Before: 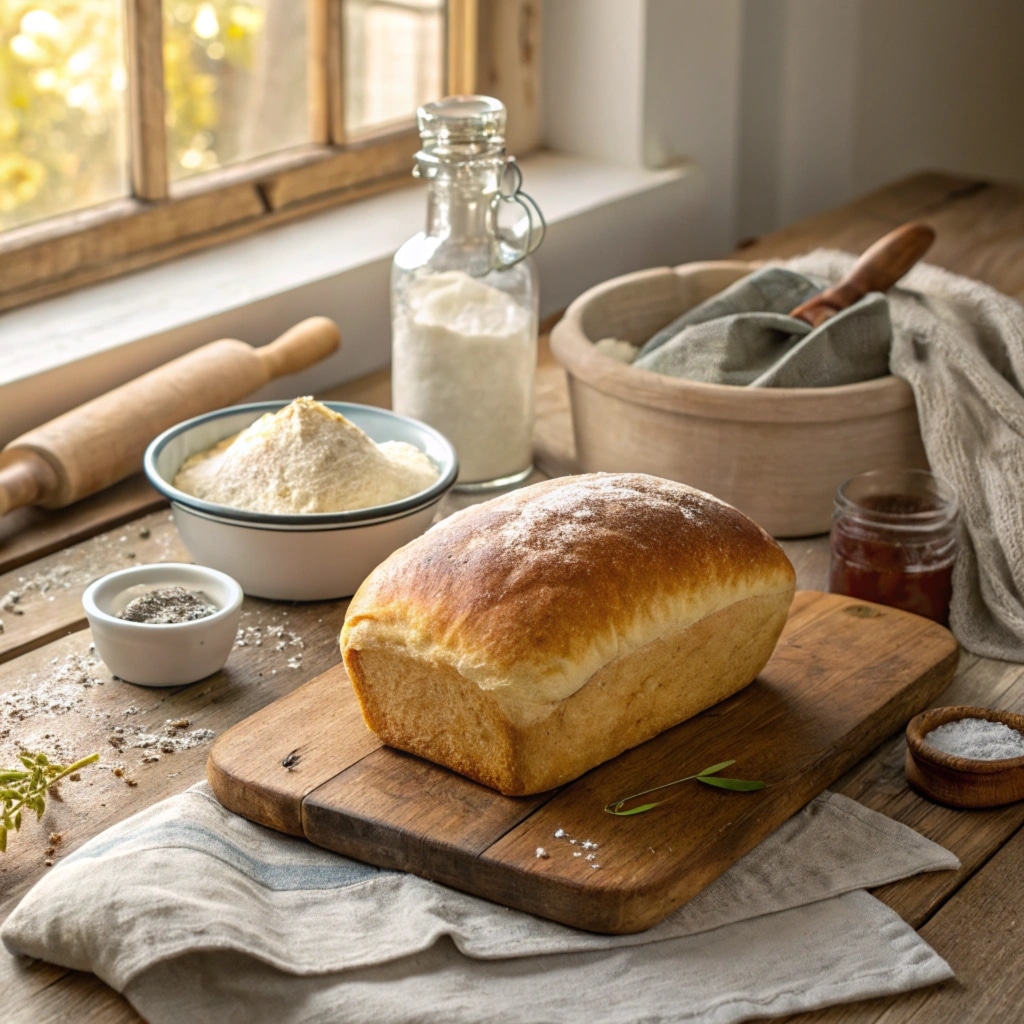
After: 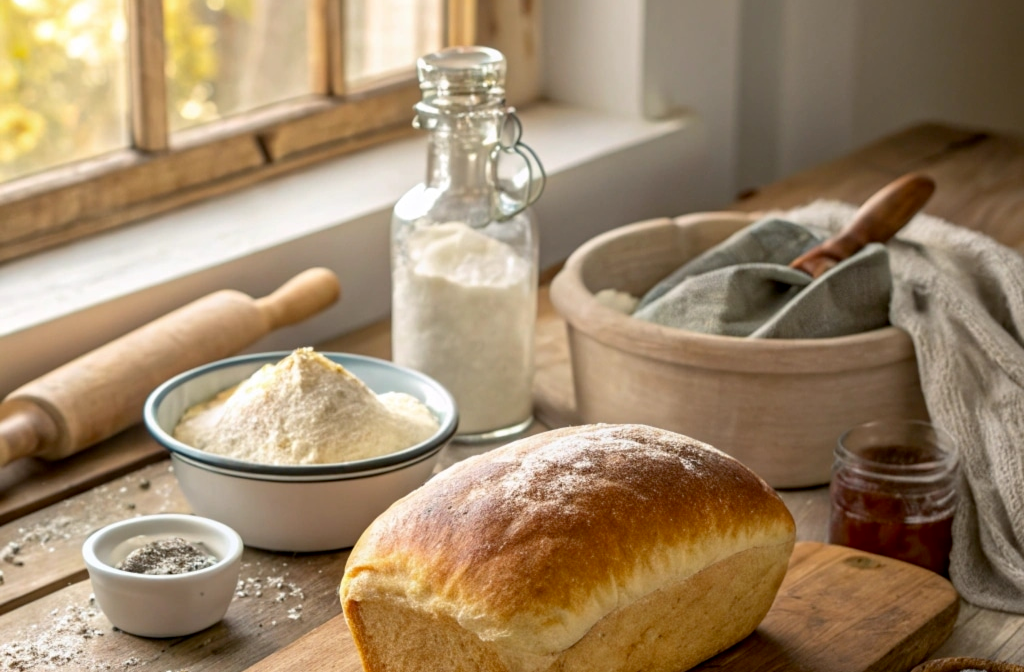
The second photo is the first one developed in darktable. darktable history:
exposure: black level correction 0.005, exposure 0.001 EV, compensate highlight preservation false
crop and rotate: top 4.848%, bottom 29.503%
